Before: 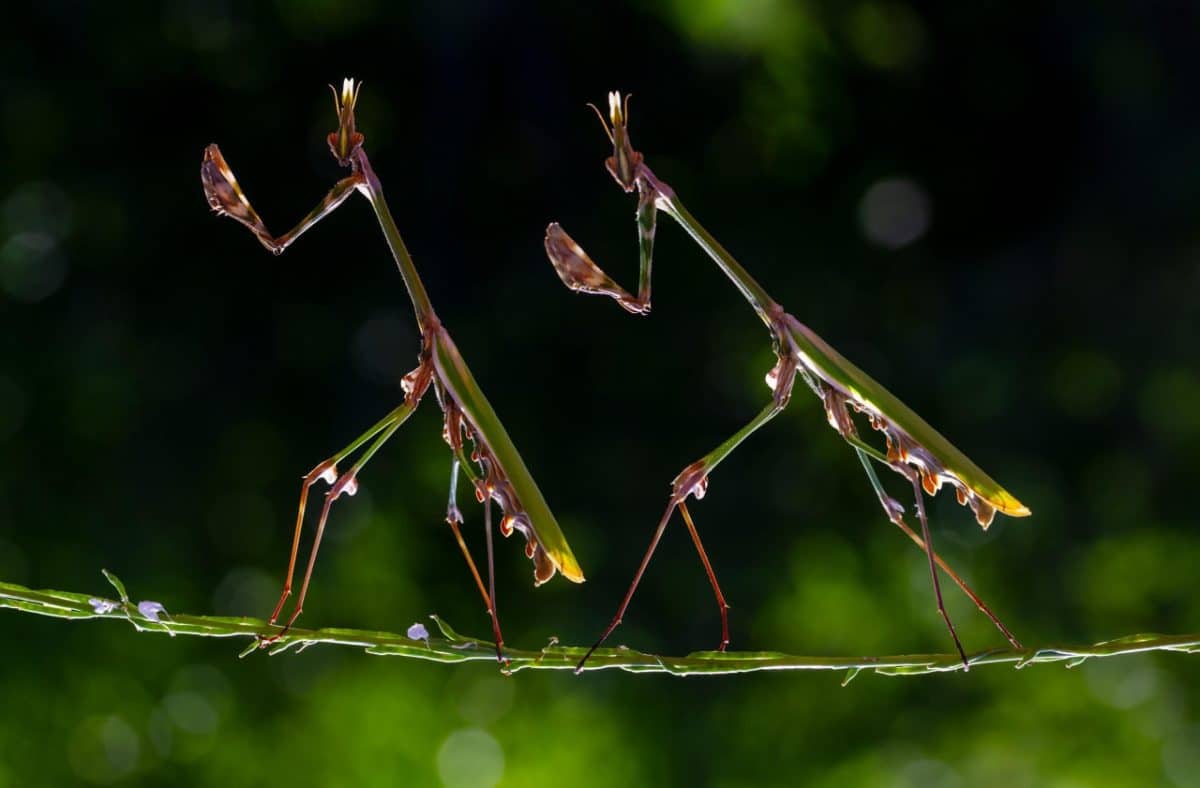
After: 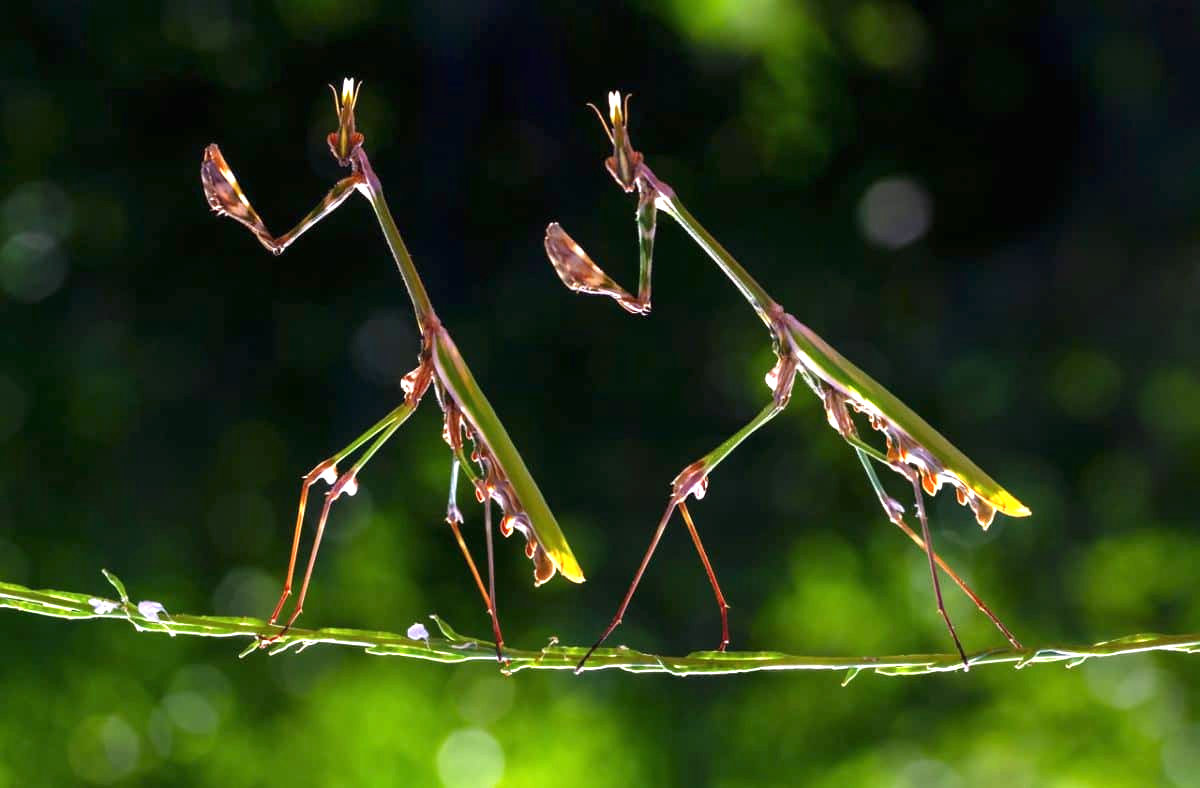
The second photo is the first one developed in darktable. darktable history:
white balance: emerald 1
exposure: black level correction 0, exposure 1.2 EV, compensate exposure bias true, compensate highlight preservation false
tone equalizer: on, module defaults
